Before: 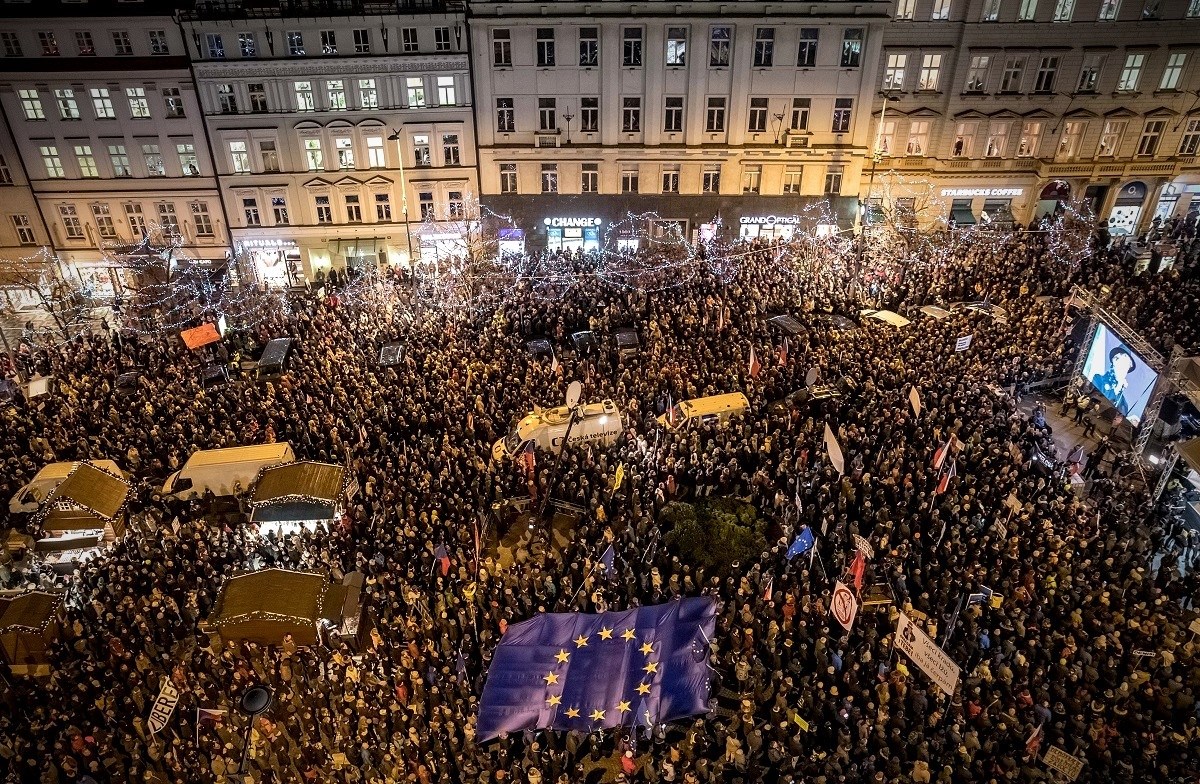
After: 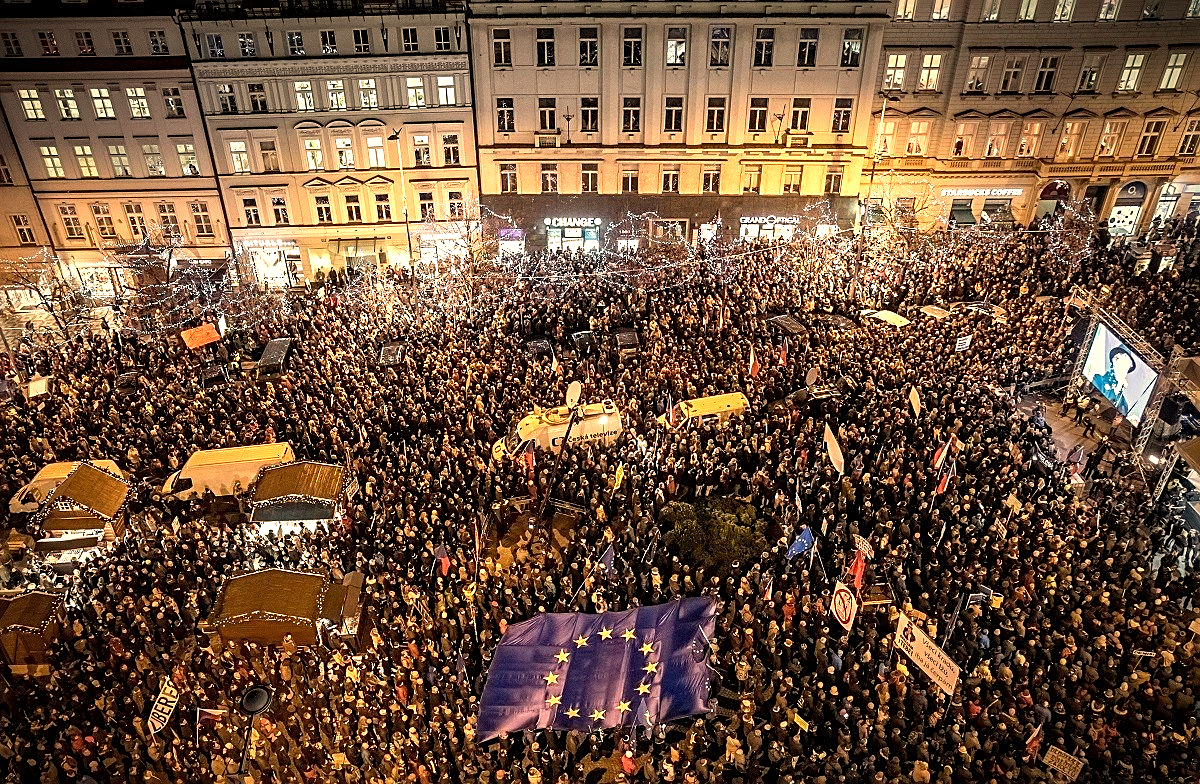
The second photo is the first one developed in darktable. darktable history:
exposure: exposure 0.564 EV, compensate highlight preservation false
white balance: red 1.138, green 0.996, blue 0.812
sharpen: on, module defaults
